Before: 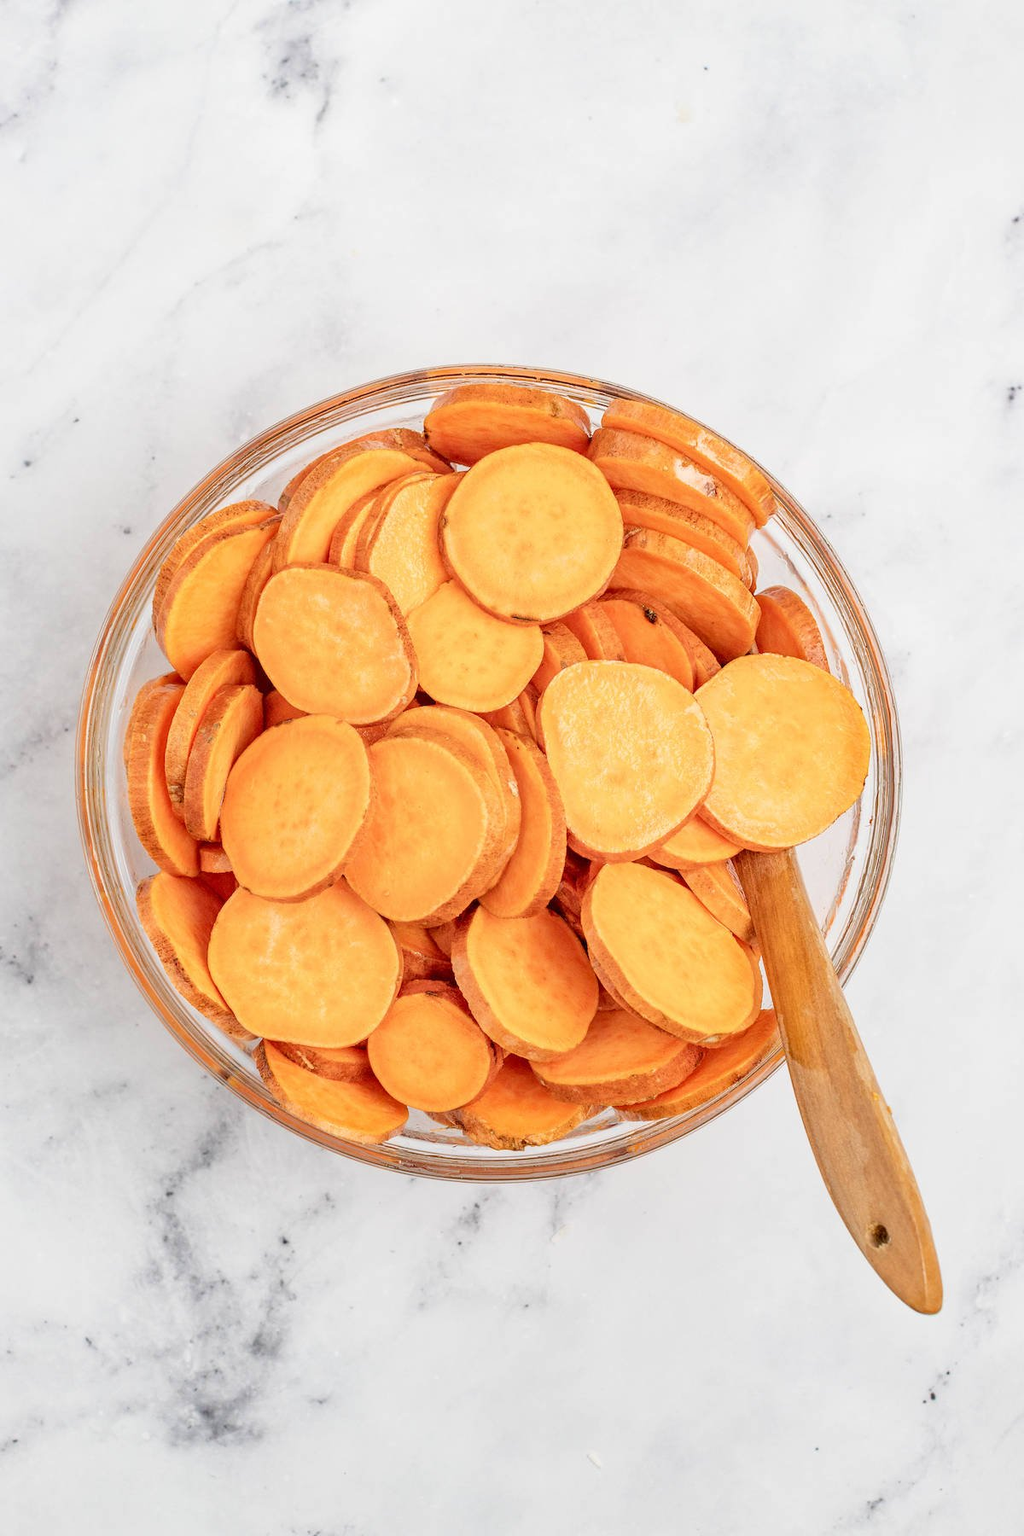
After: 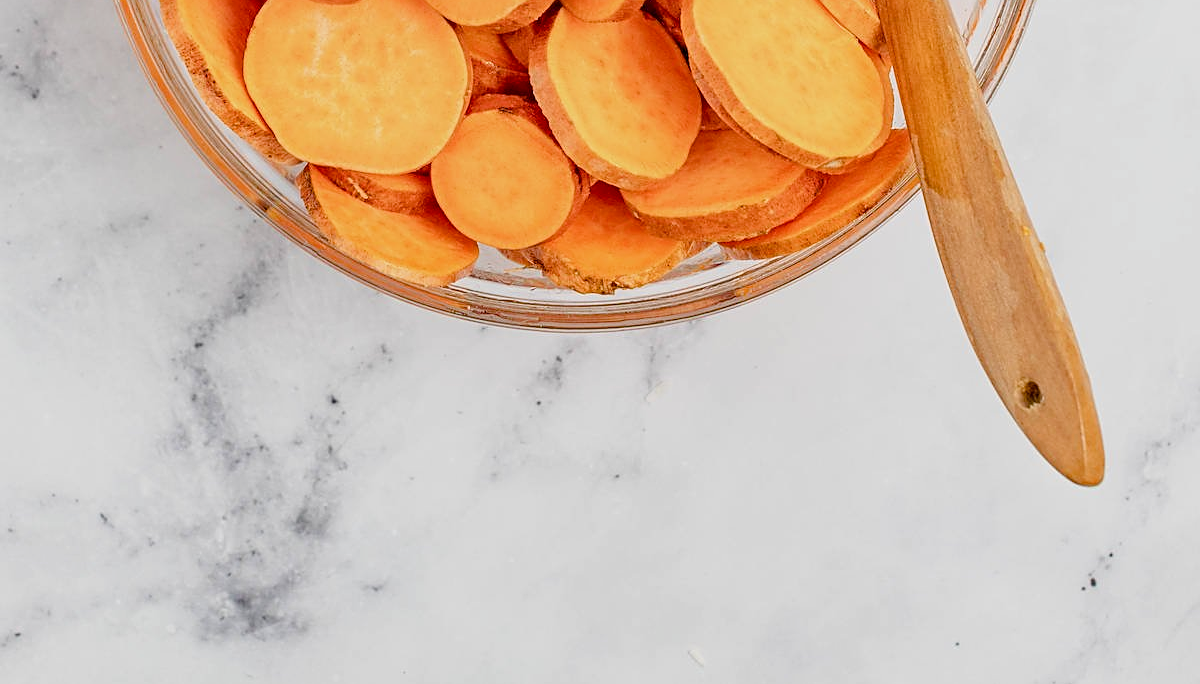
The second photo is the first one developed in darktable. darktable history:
color balance rgb: perceptual saturation grading › global saturation 15.565%, perceptual saturation grading › highlights -19.552%, perceptual saturation grading › shadows 20.169%, contrast -9.774%
sharpen: amount 0.499
crop and rotate: top 58.579%, bottom 3.383%
